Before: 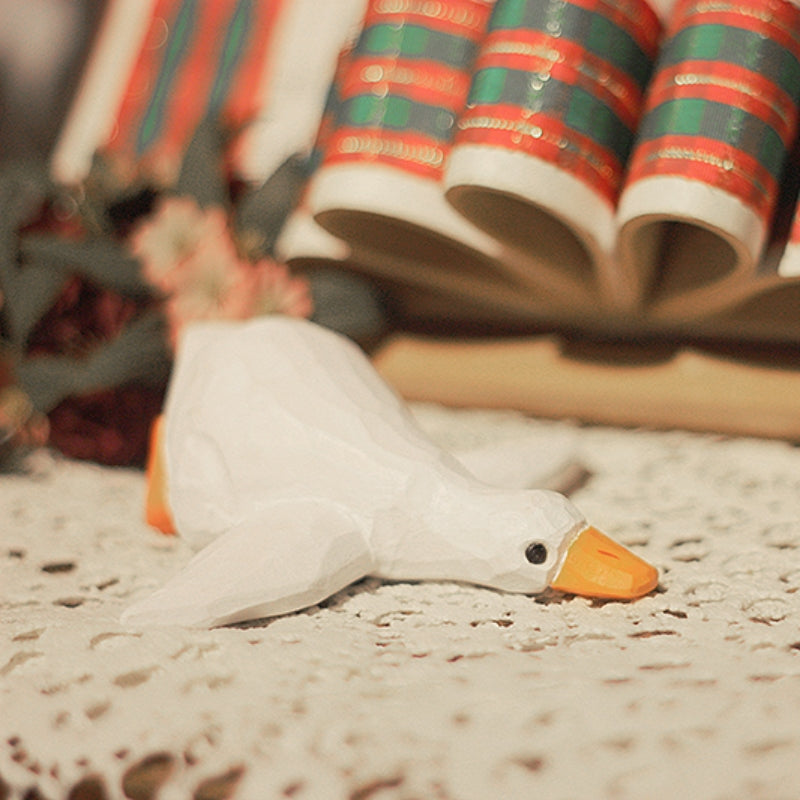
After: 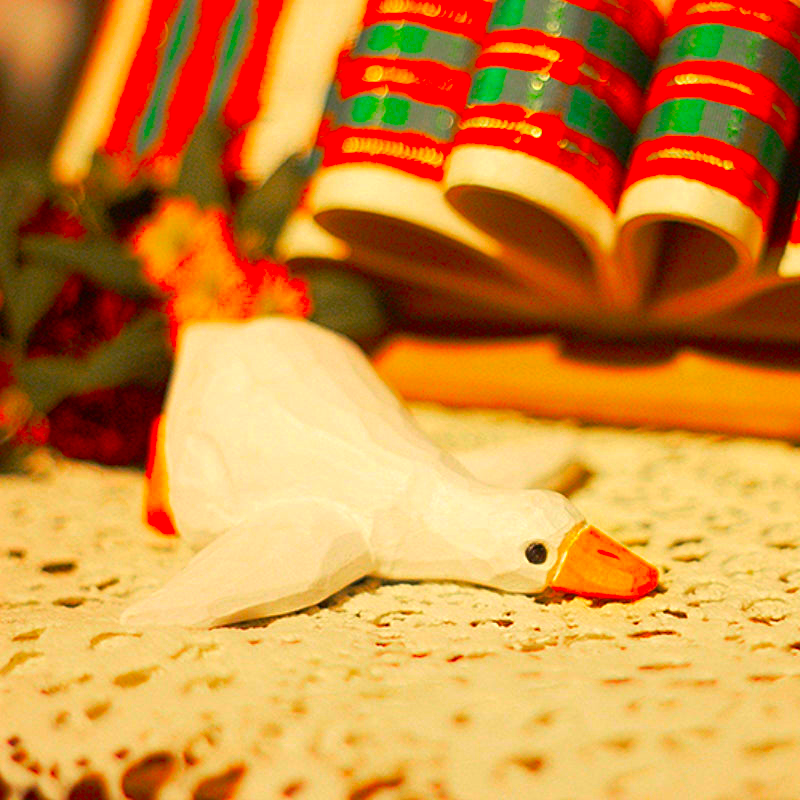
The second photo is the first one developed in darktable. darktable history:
color correction: saturation 2.15
tone equalizer: -8 EV -0.55 EV
color balance rgb: linear chroma grading › global chroma 50%, perceptual saturation grading › global saturation 2.34%, global vibrance 6.64%, contrast 12.71%, saturation formula JzAzBz (2021)
